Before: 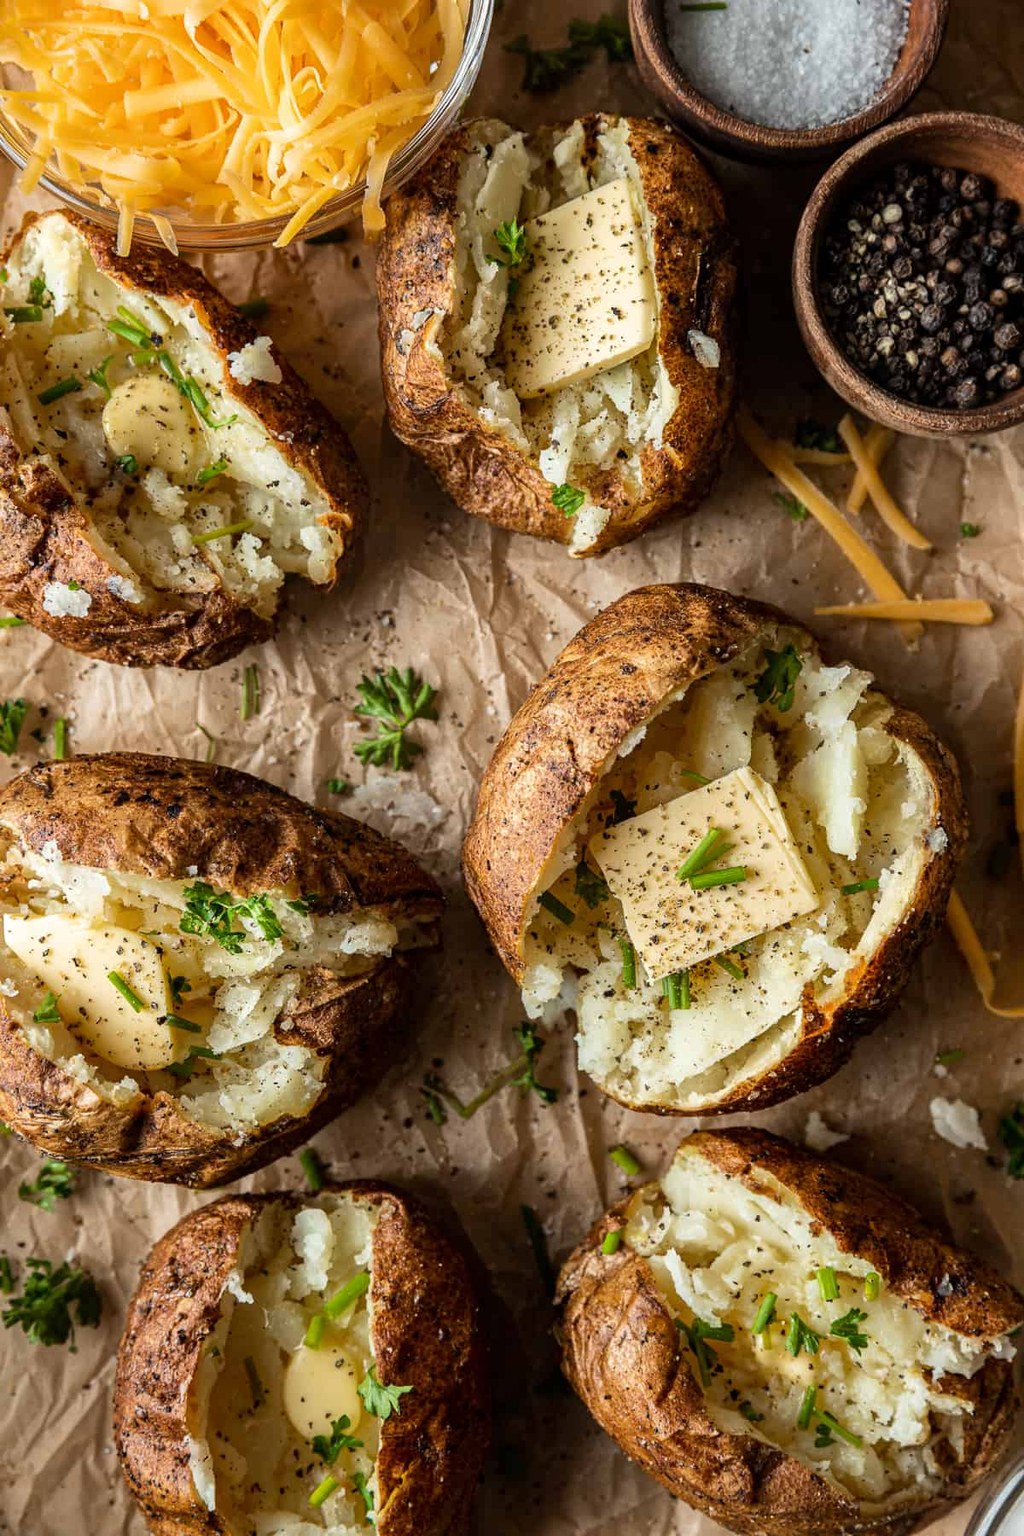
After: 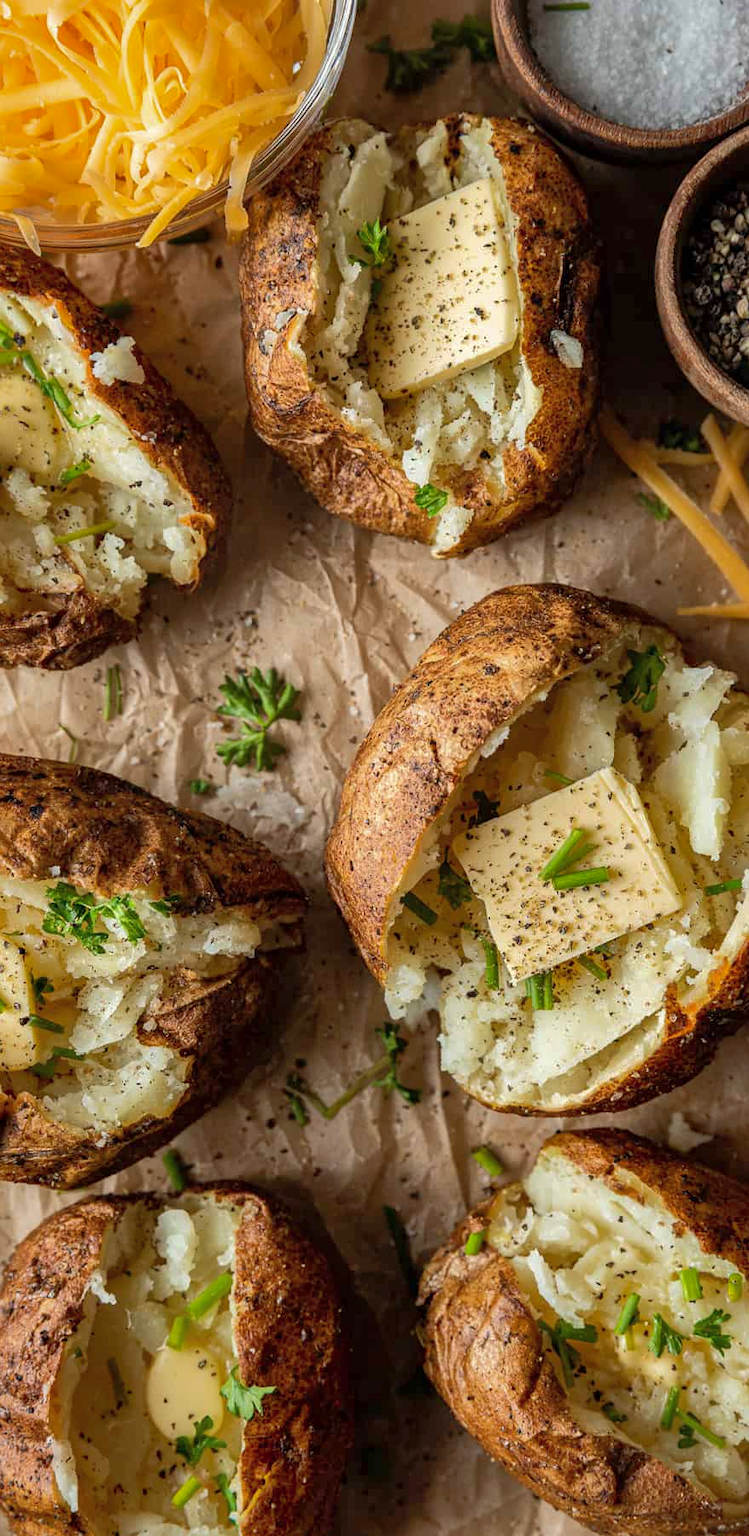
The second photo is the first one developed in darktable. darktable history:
crop: left 13.443%, right 13.31%
shadows and highlights: on, module defaults
